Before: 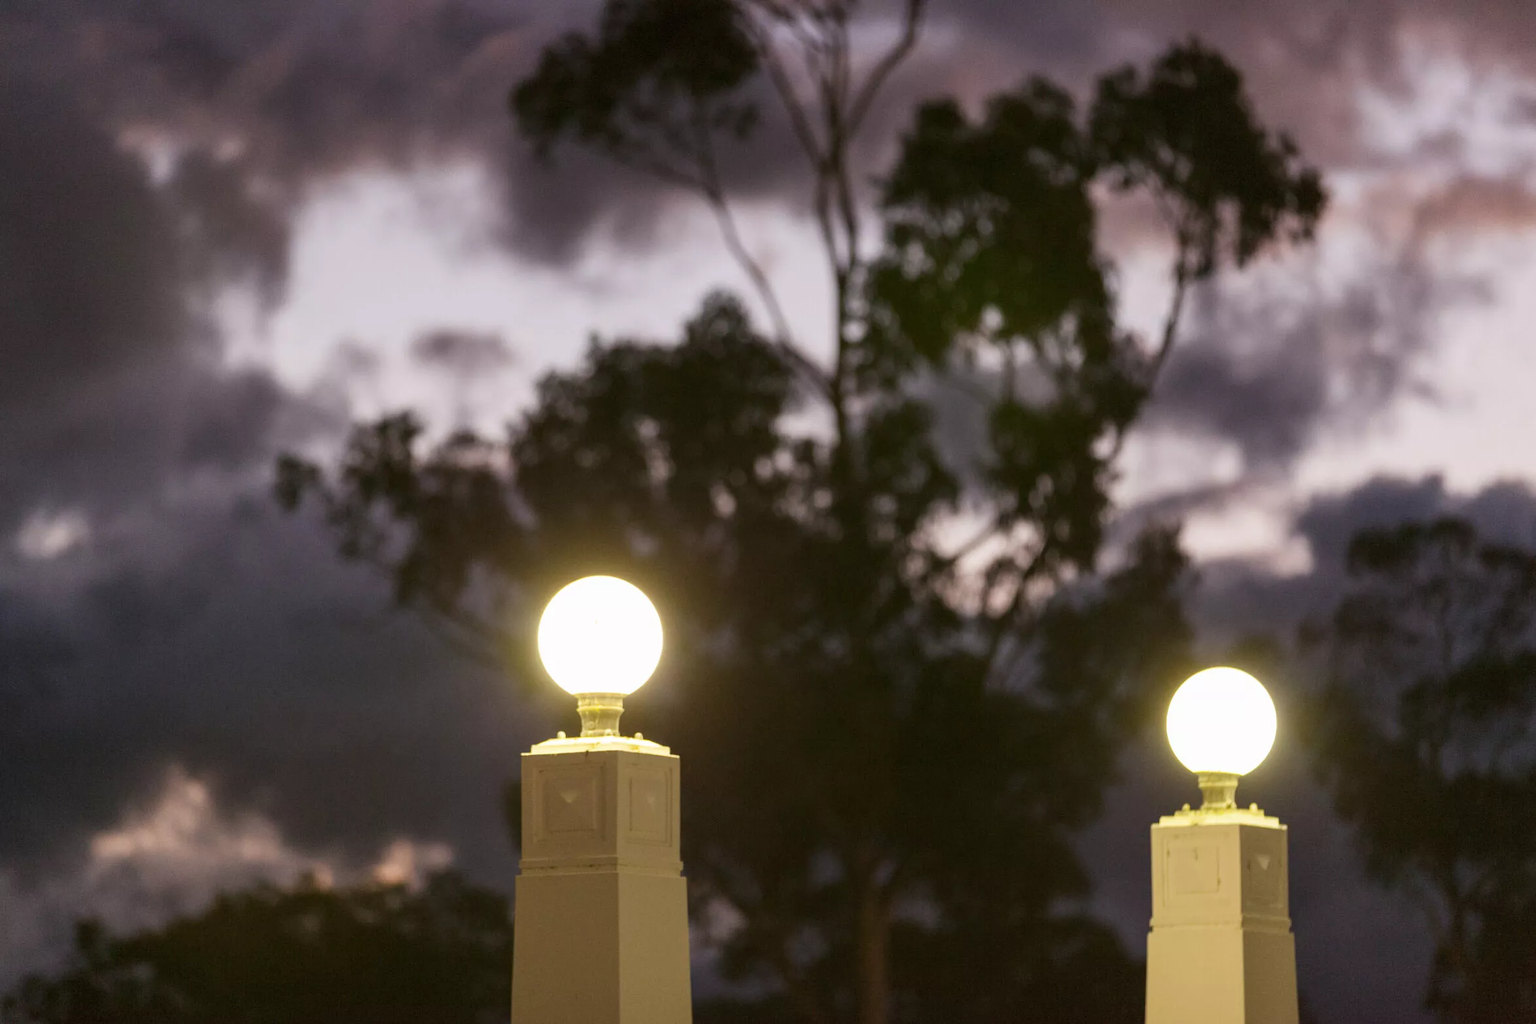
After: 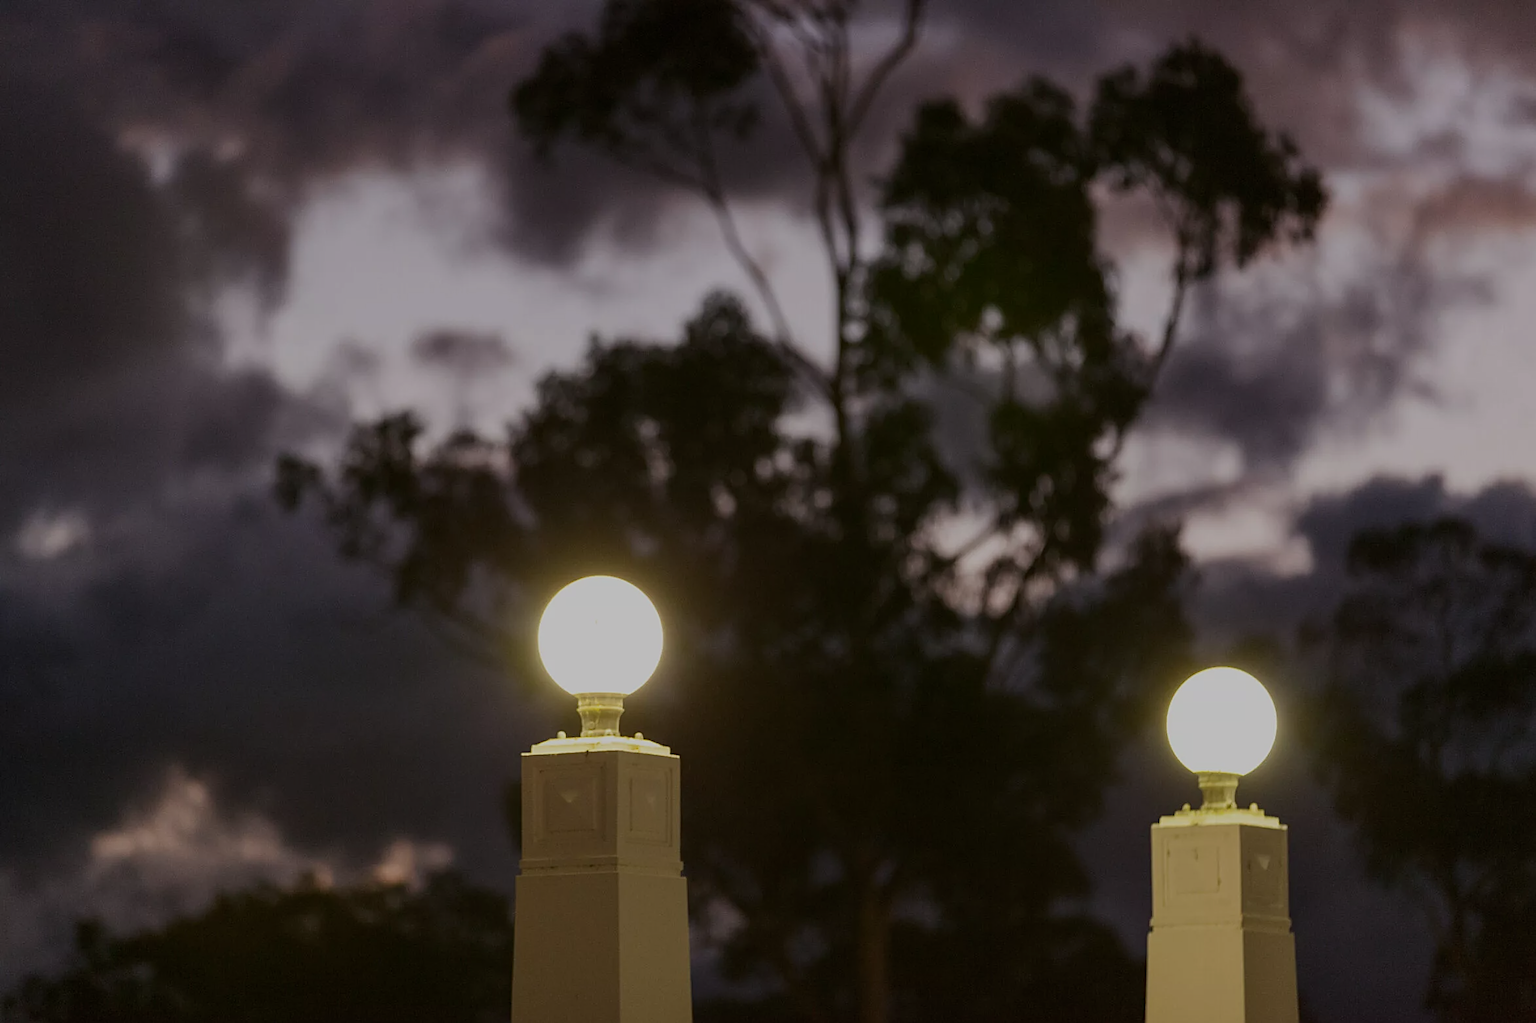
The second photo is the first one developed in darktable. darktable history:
contrast brightness saturation: contrast 0.07
exposure: exposure -1 EV, compensate highlight preservation false
sharpen: on, module defaults
